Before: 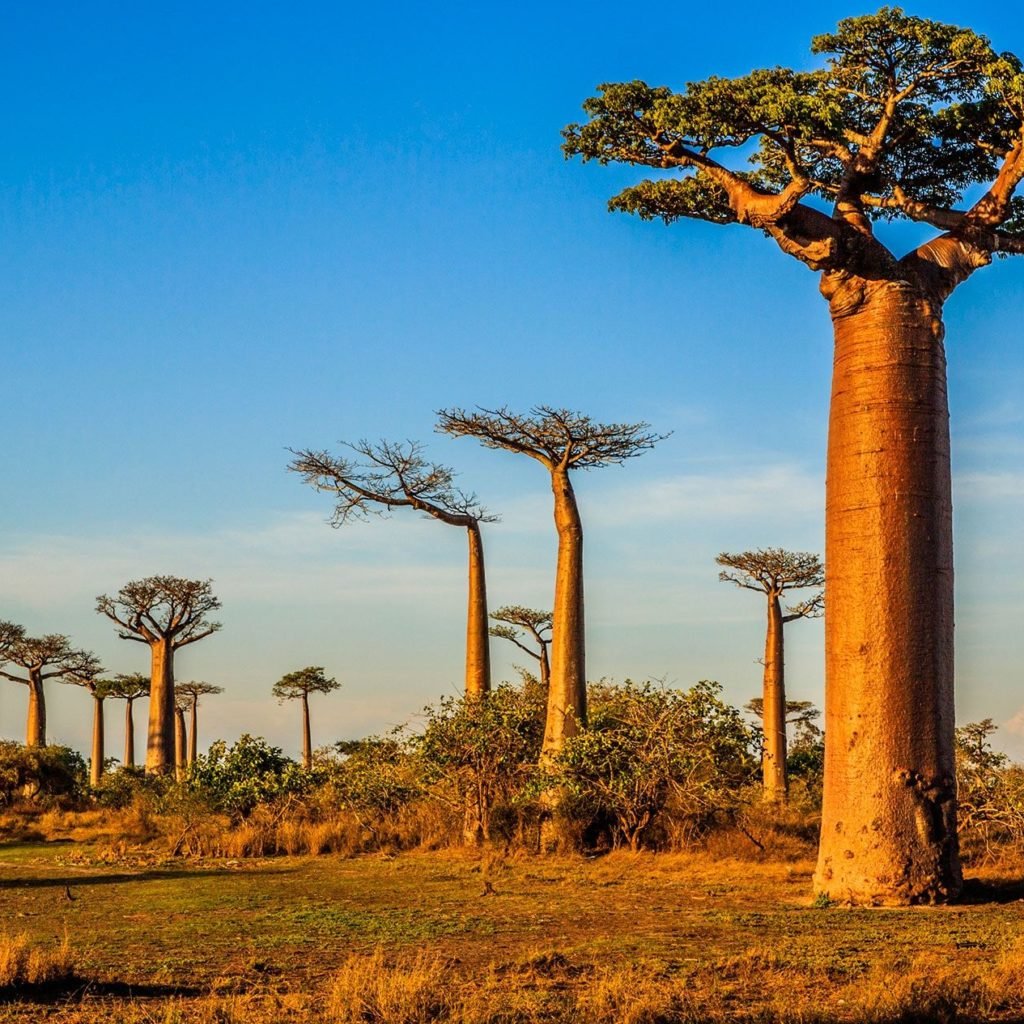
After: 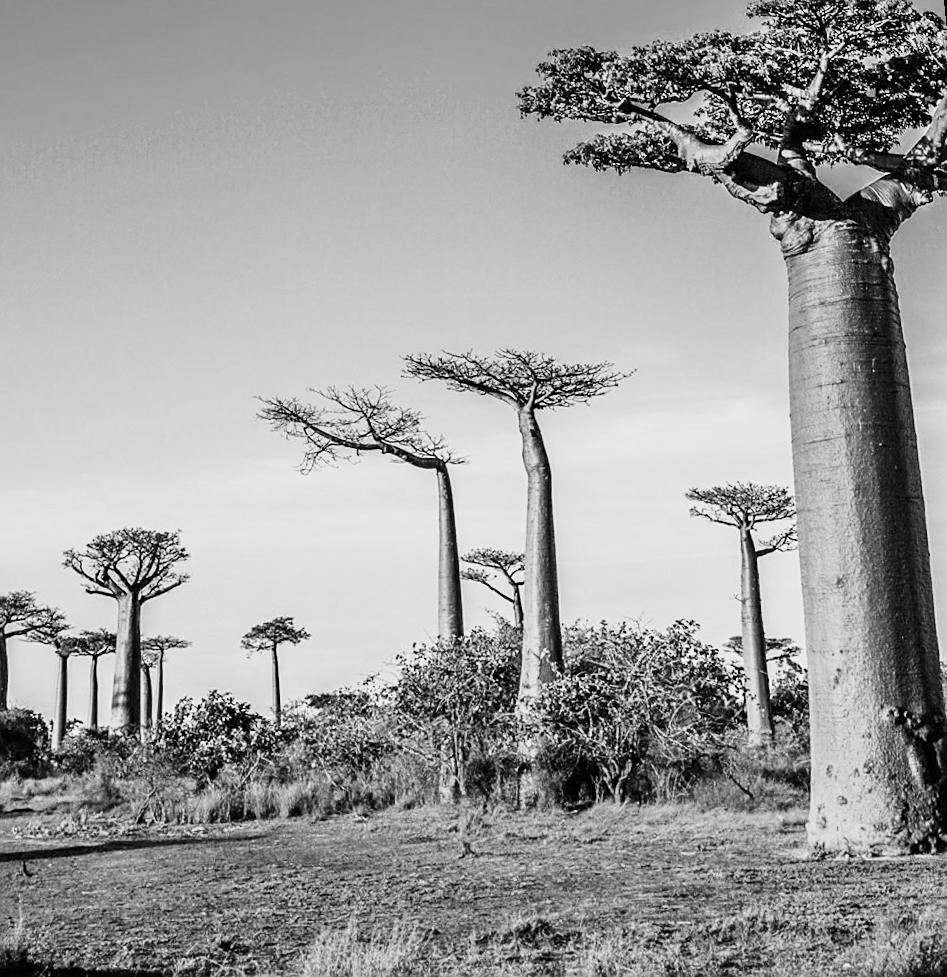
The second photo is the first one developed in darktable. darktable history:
monochrome: a -35.87, b 49.73, size 1.7
rotate and perspective: rotation -1.68°, lens shift (vertical) -0.146, crop left 0.049, crop right 0.912, crop top 0.032, crop bottom 0.96
sharpen: on, module defaults
base curve: curves: ch0 [(0, 0) (0.028, 0.03) (0.121, 0.232) (0.46, 0.748) (0.859, 0.968) (1, 1)], preserve colors none
